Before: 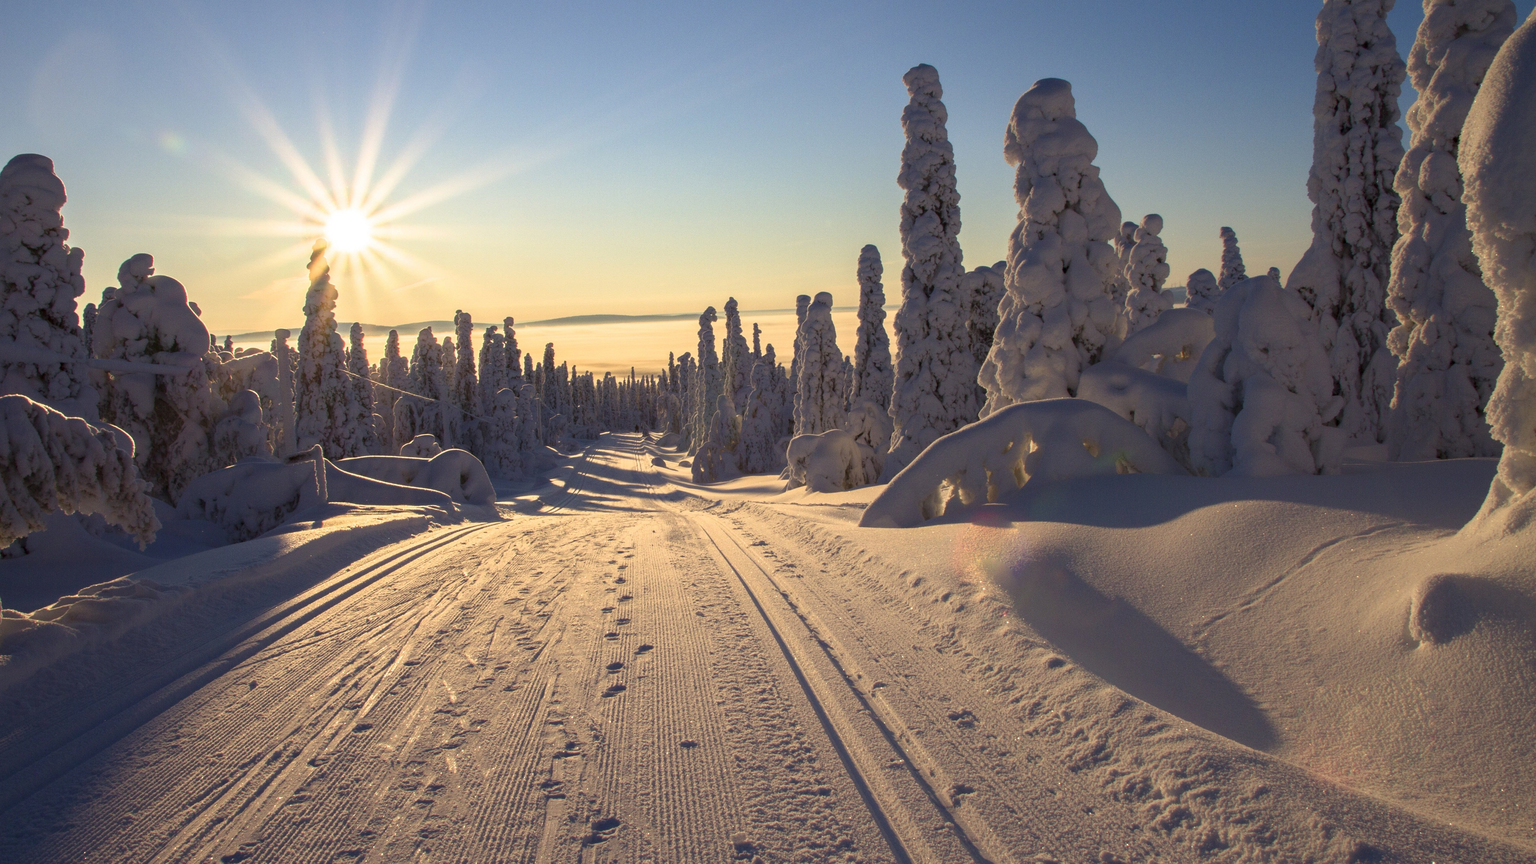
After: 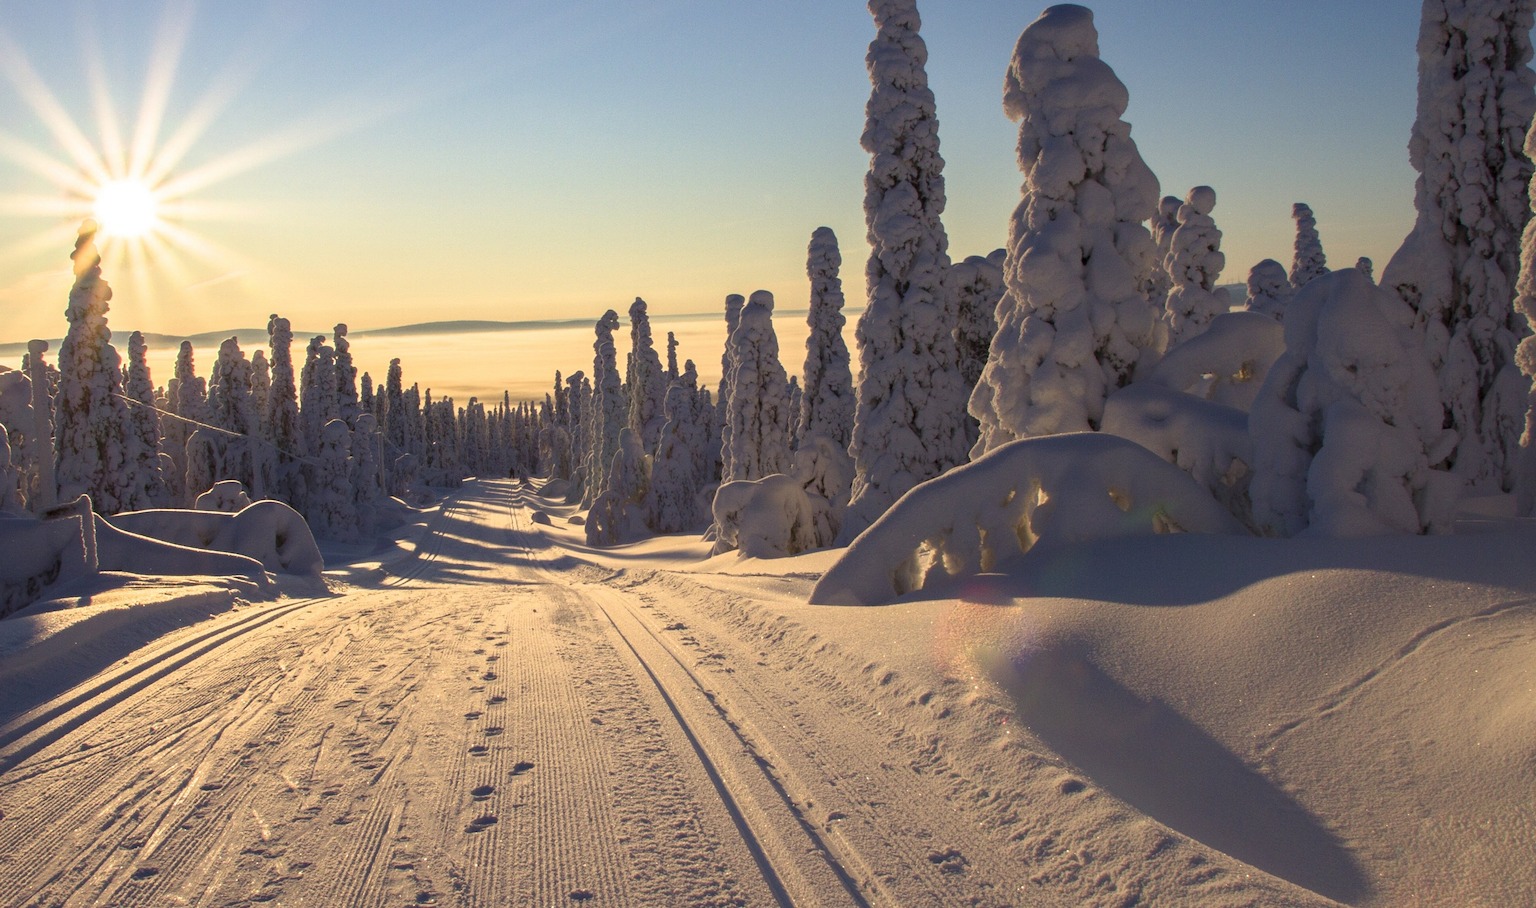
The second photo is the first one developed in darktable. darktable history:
crop: left 16.575%, top 8.736%, right 8.676%, bottom 12.649%
